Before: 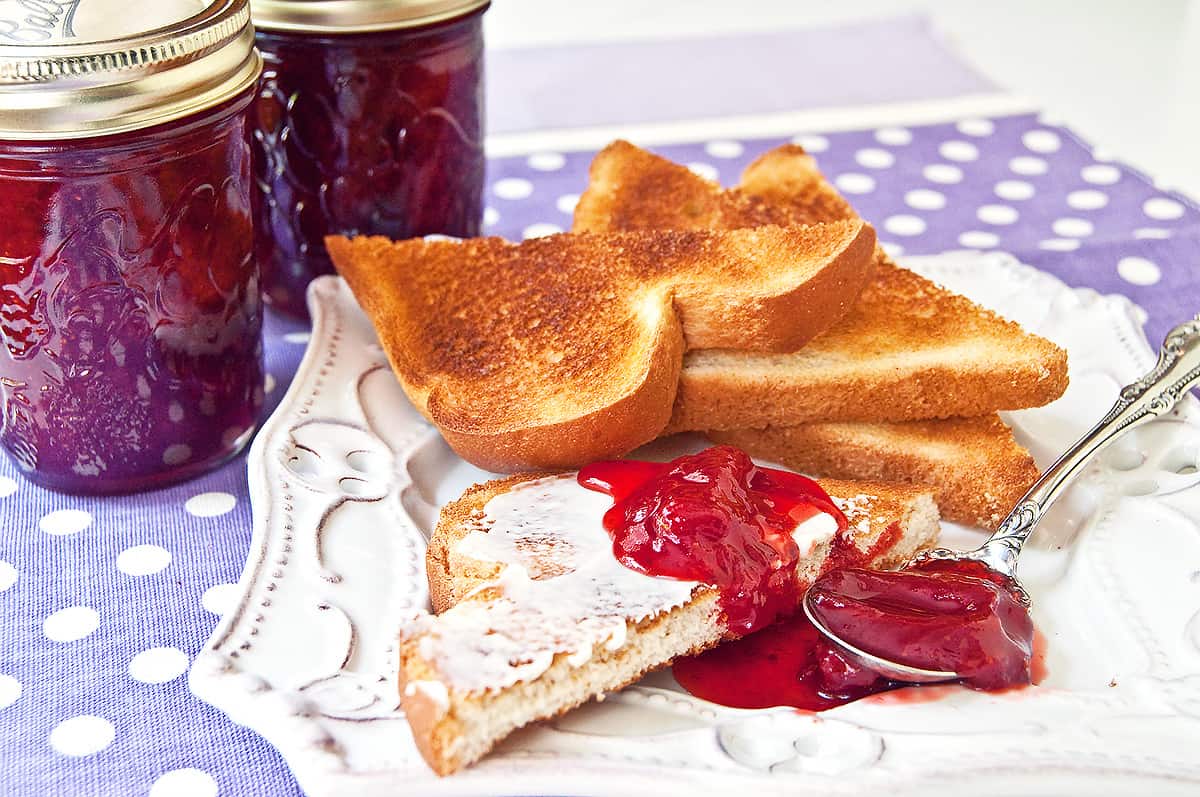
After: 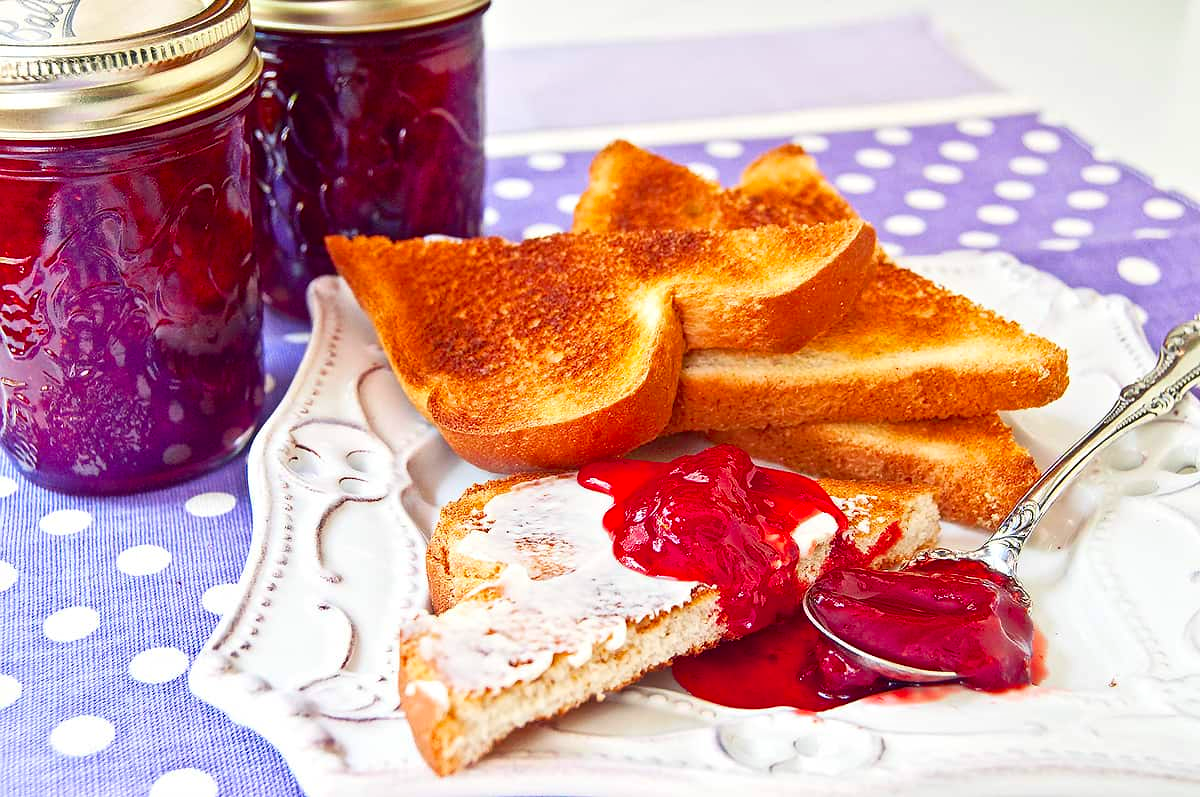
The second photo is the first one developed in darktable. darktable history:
tone equalizer: mask exposure compensation -0.496 EV
contrast brightness saturation: brightness -0.016, saturation 0.363
